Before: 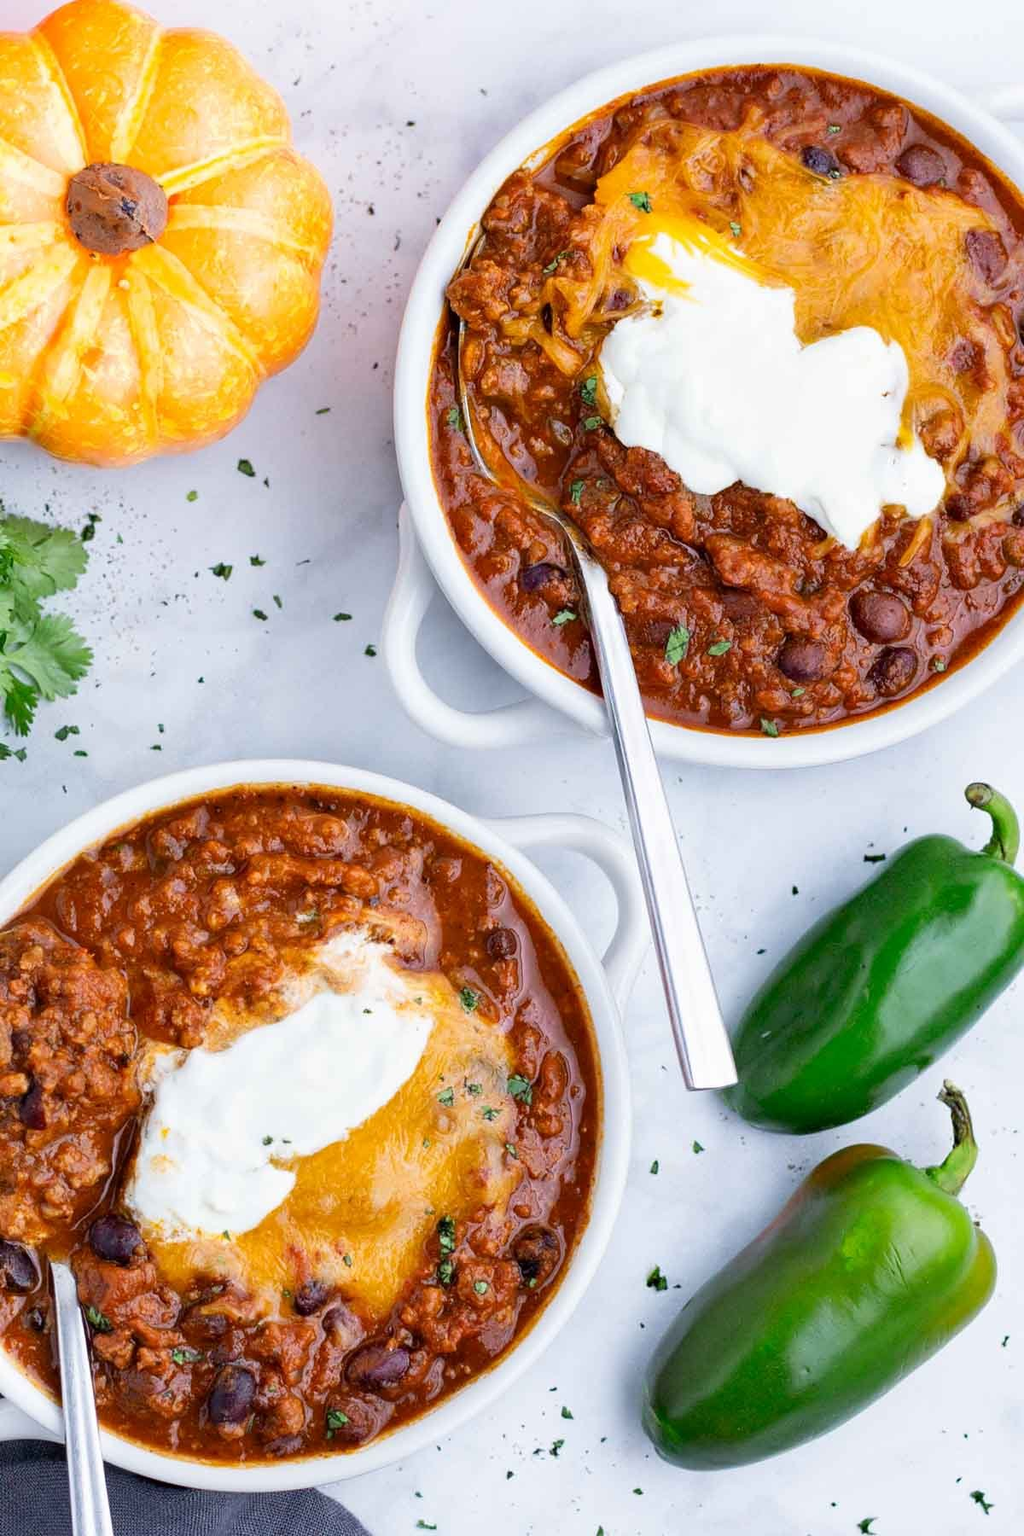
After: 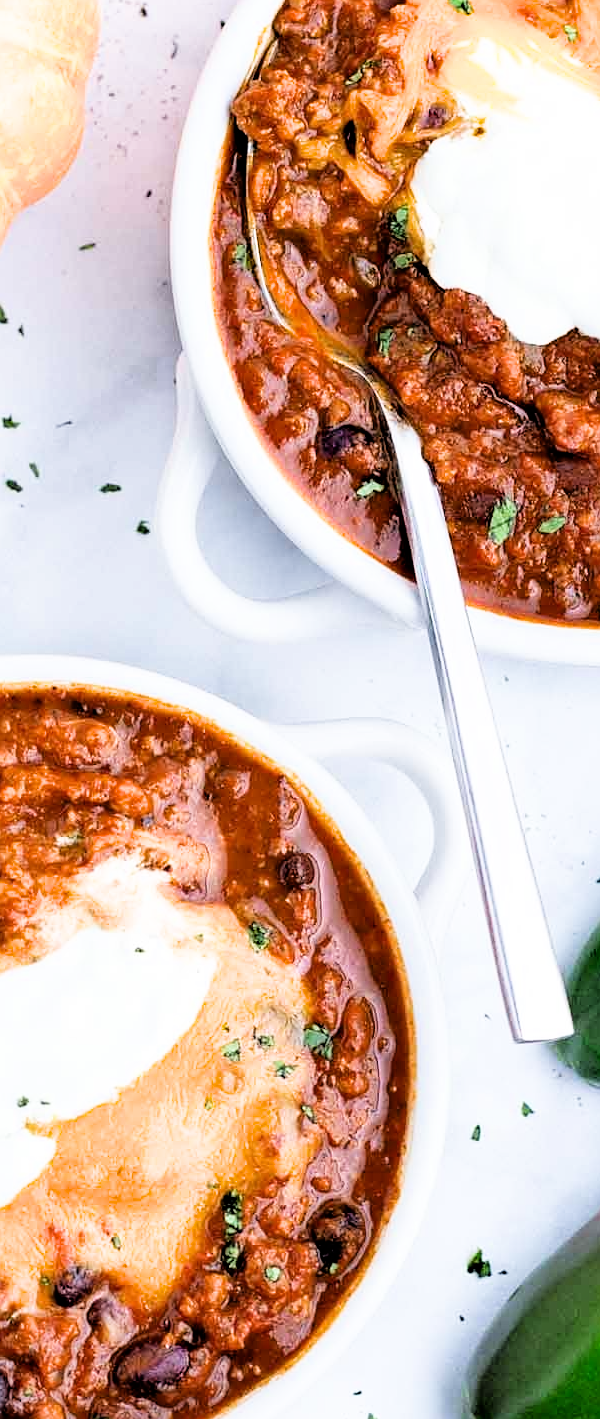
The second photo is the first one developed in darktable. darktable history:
tone equalizer: -8 EV -0.713 EV, -7 EV -0.688 EV, -6 EV -0.563 EV, -5 EV -0.404 EV, -3 EV 0.399 EV, -2 EV 0.6 EV, -1 EV 0.689 EV, +0 EV 0.723 EV, smoothing 1
sharpen: radius 1.297, amount 0.302, threshold 0.183
exposure: black level correction 0.002, compensate highlight preservation false
crop and rotate: angle 0.018°, left 24.31%, top 13.038%, right 25.664%, bottom 8.038%
filmic rgb: black relative exposure -5.03 EV, white relative exposure 3.18 EV, hardness 3.47, contrast 1.188, highlights saturation mix -28.54%
